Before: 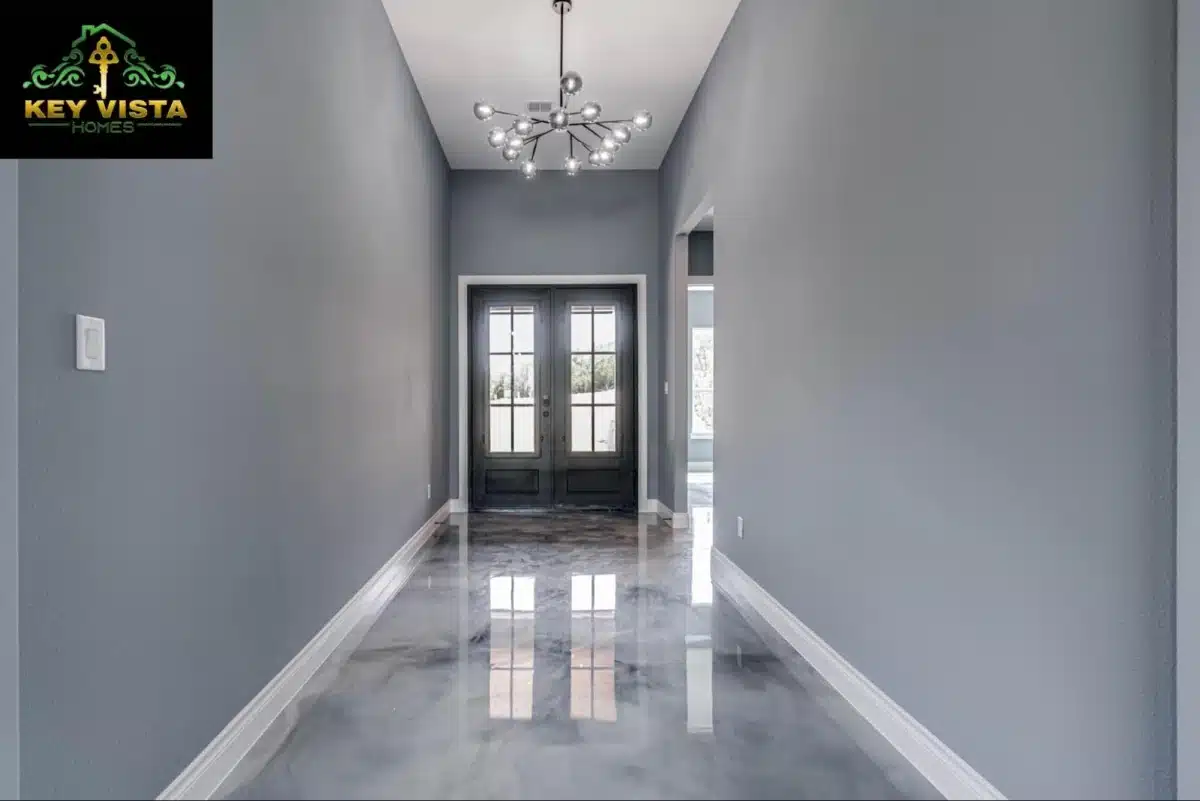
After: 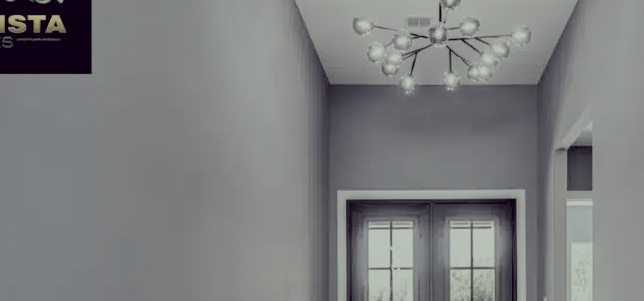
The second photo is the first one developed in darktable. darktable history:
filmic rgb: black relative exposure -7.16 EV, white relative exposure 5.39 EV, hardness 3.02, iterations of high-quality reconstruction 0
crop: left 10.111%, top 10.632%, right 36.178%, bottom 51.724%
color correction: highlights a* -20.56, highlights b* 20.24, shadows a* 19.29, shadows b* -20.46, saturation 0.42
shadows and highlights: on, module defaults
